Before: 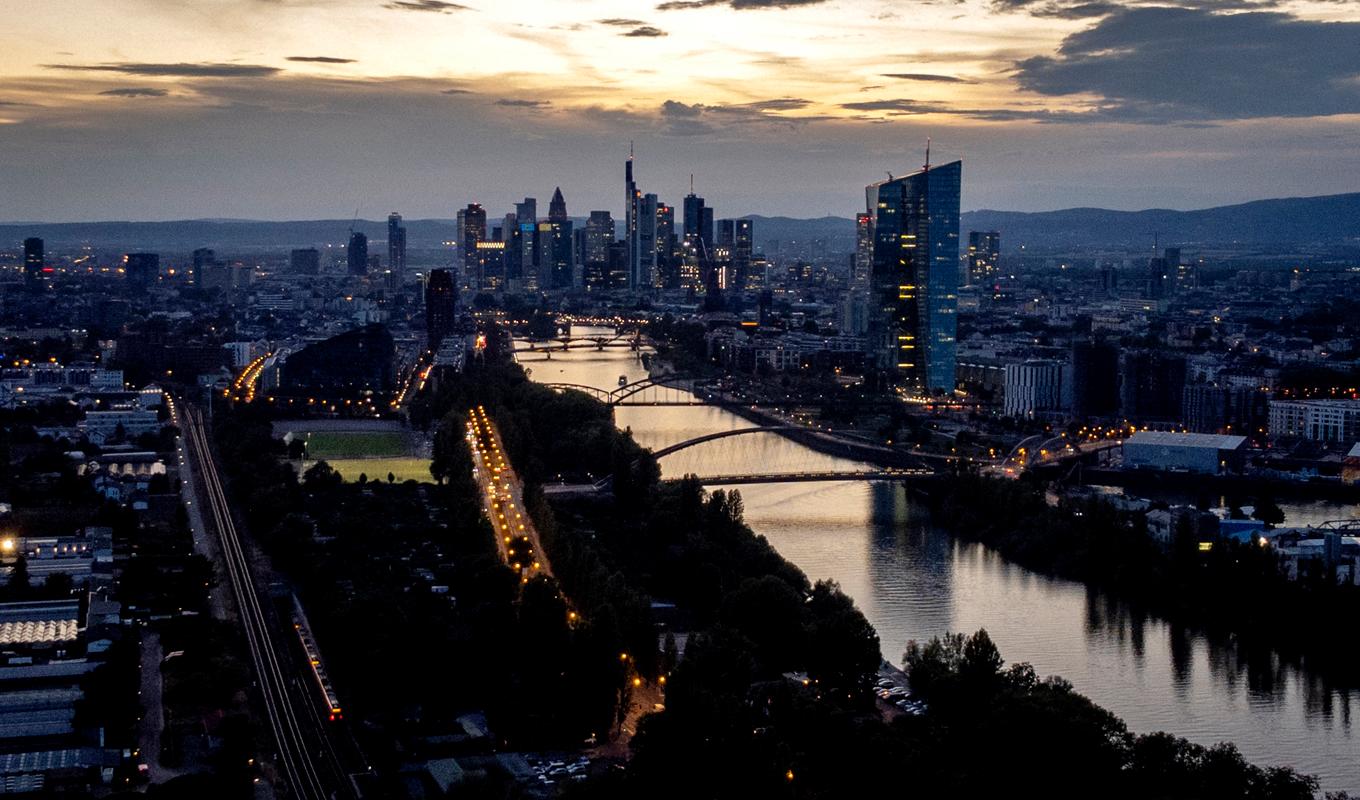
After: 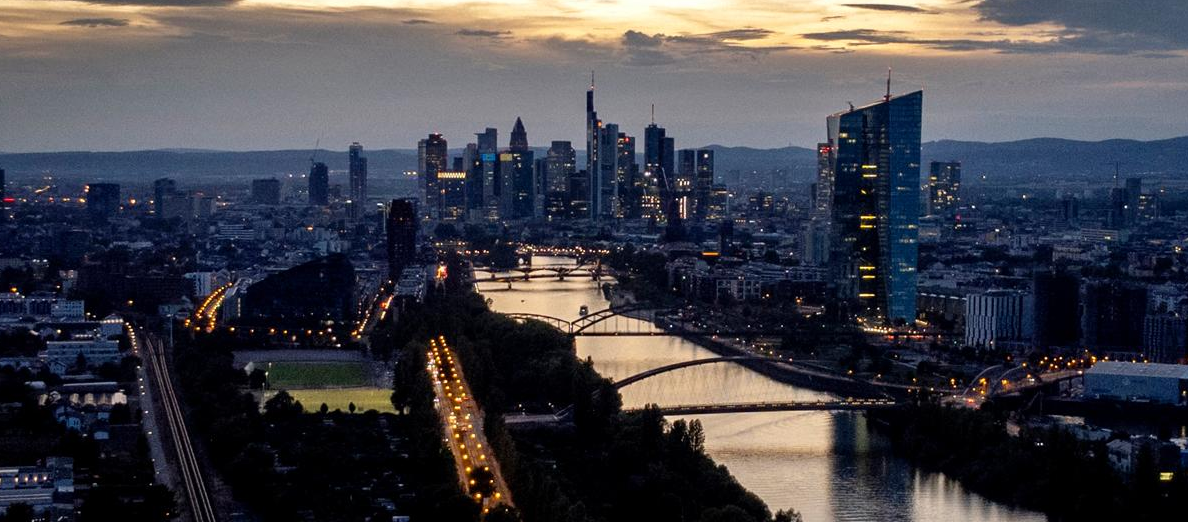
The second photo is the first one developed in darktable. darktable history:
crop: left 2.935%, top 8.811%, right 9.658%, bottom 25.925%
